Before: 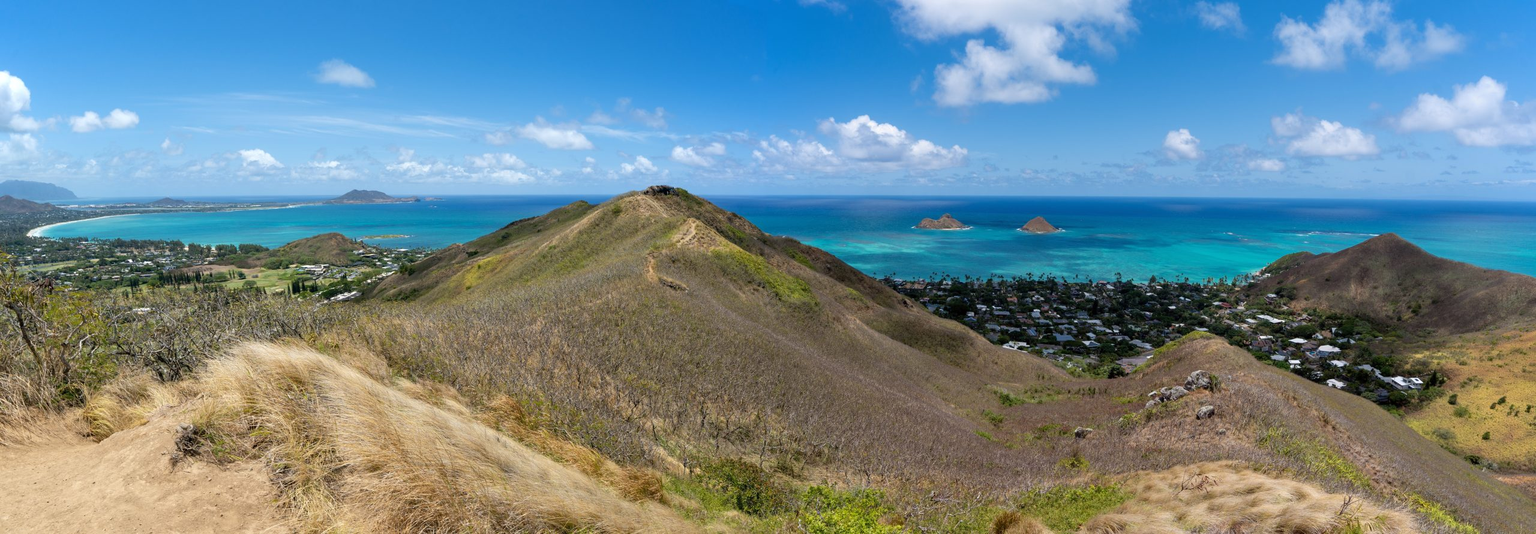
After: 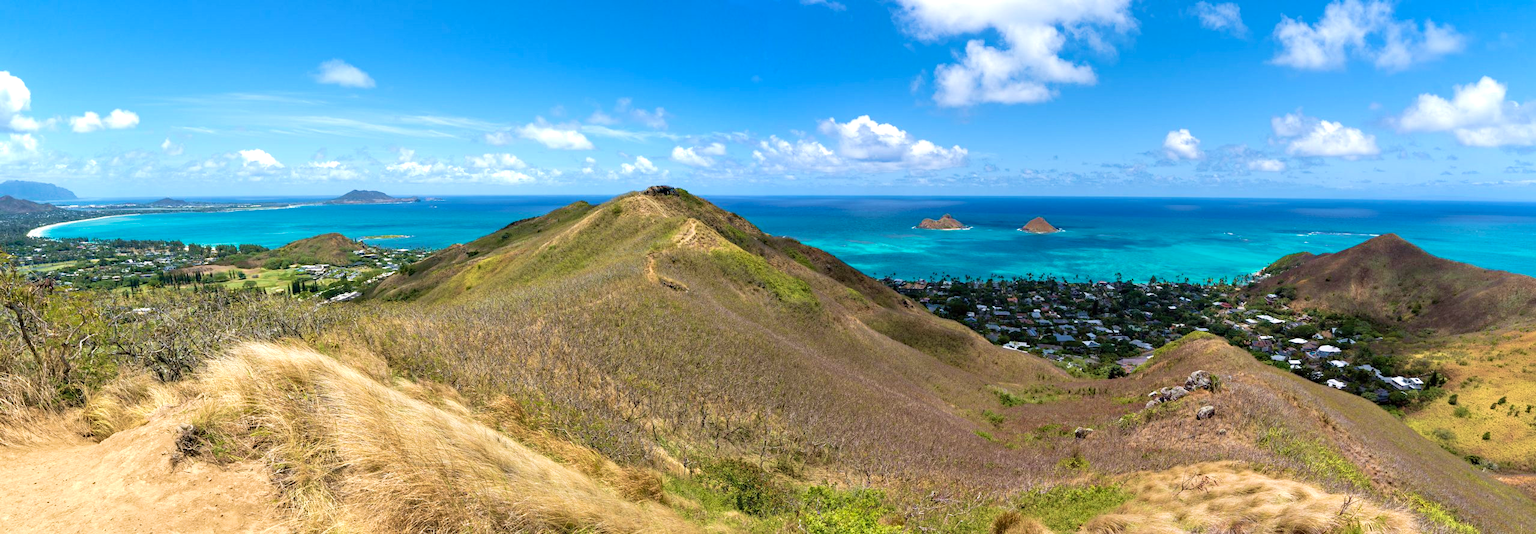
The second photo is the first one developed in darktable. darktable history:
haze removal: compatibility mode true, adaptive false
velvia: strength 45%
exposure: black level correction 0, exposure 0.5 EV, compensate exposure bias true, compensate highlight preservation false
